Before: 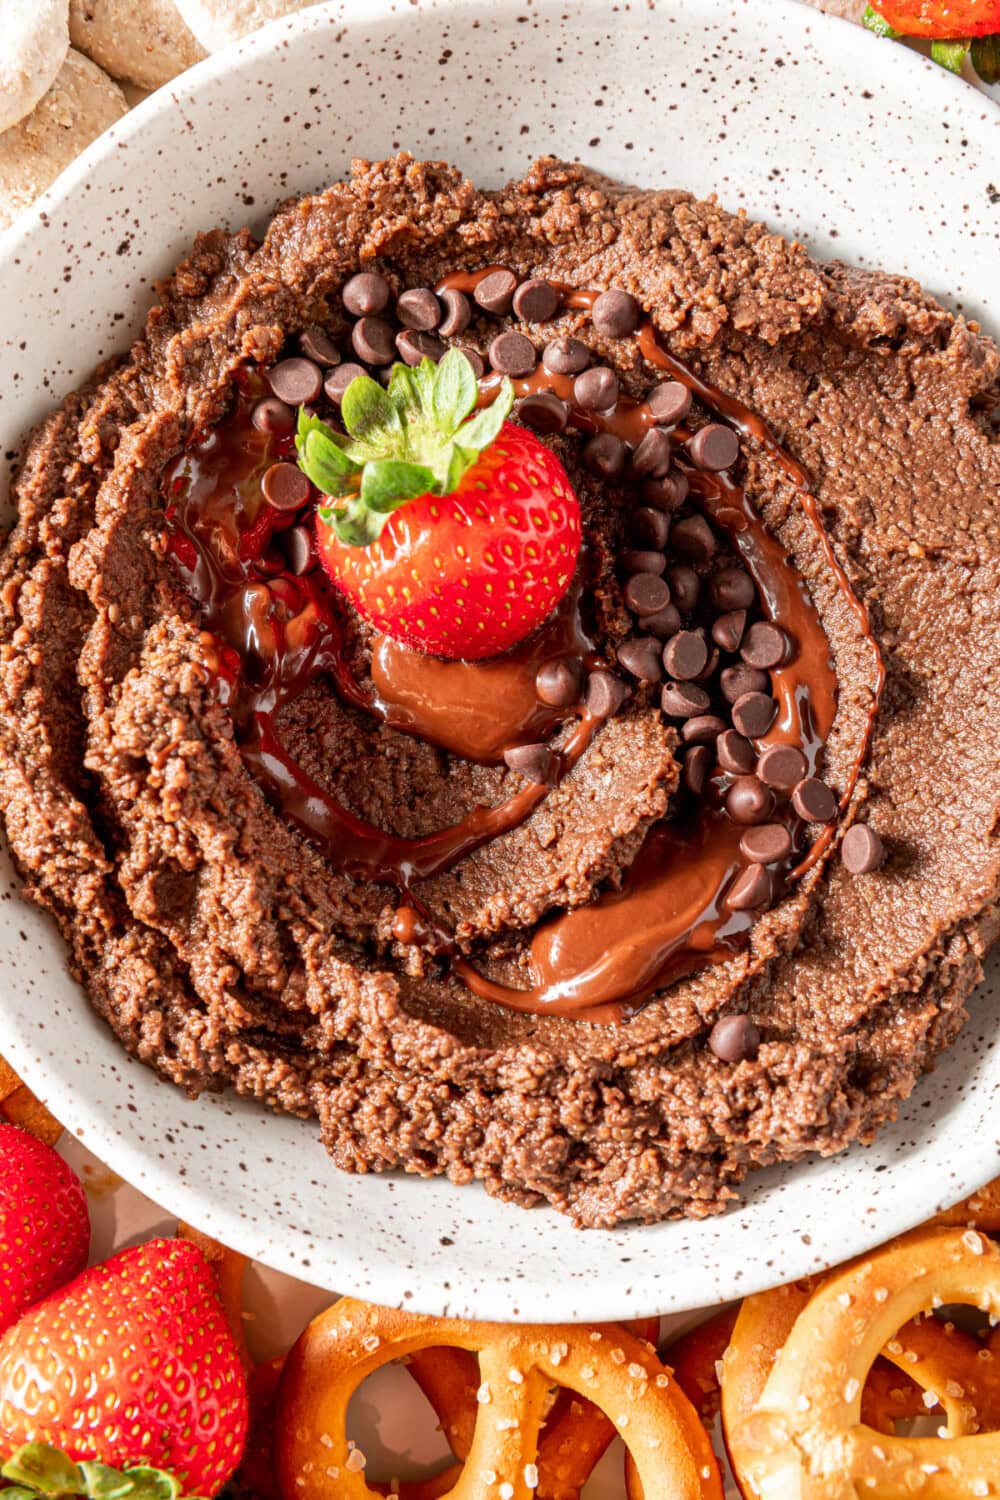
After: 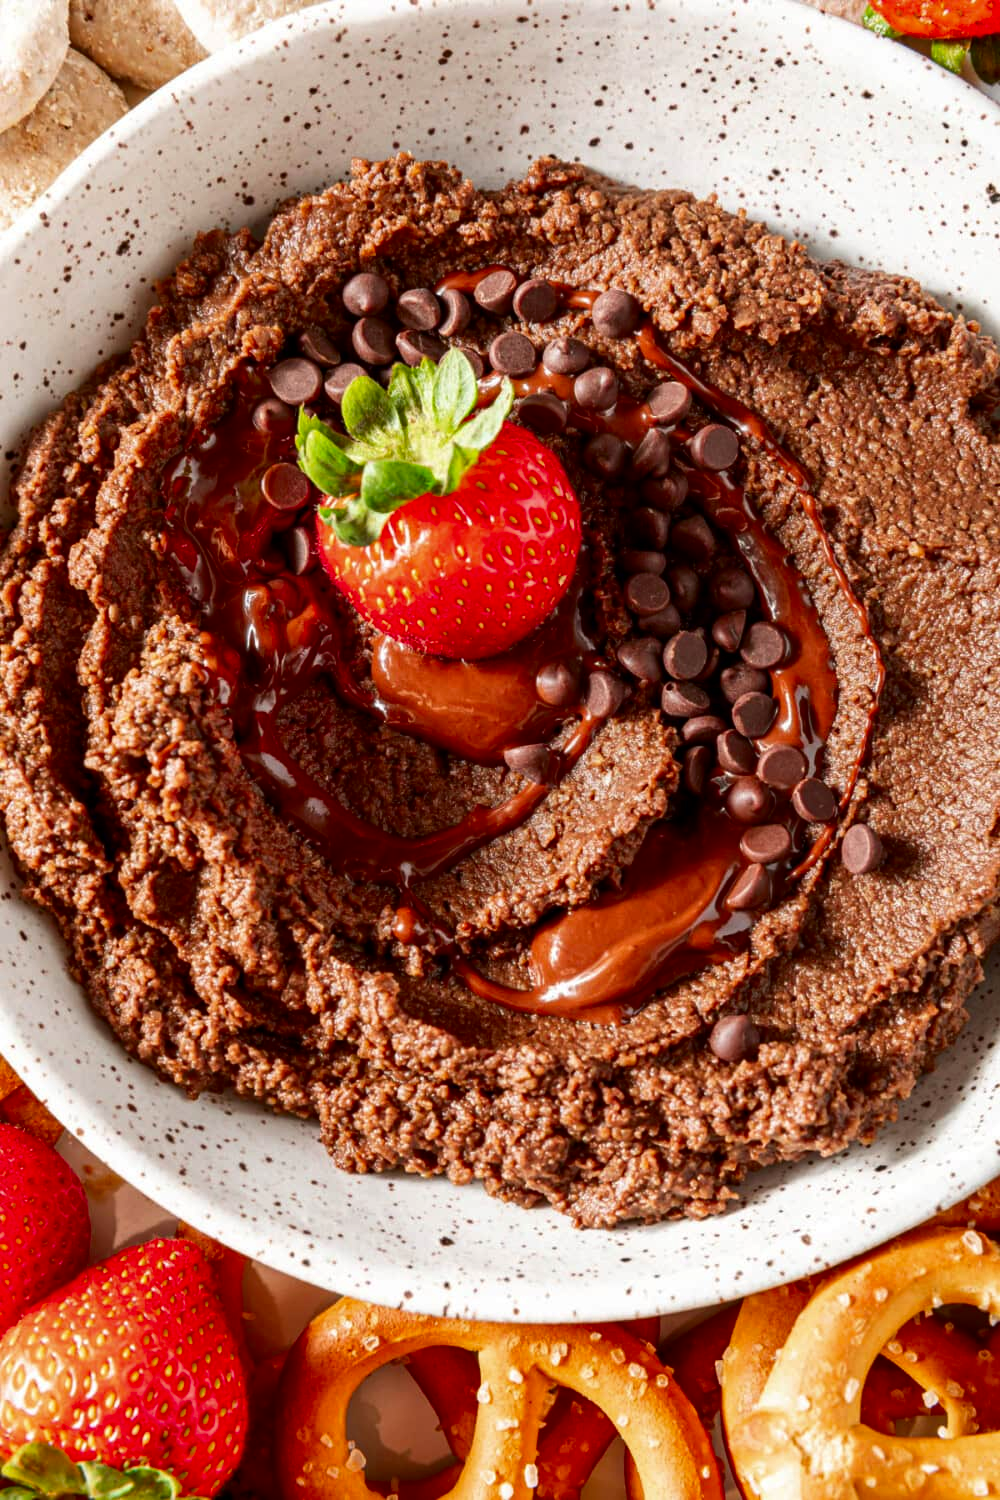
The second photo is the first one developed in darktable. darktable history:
contrast brightness saturation: contrast 0.069, brightness -0.145, saturation 0.105
